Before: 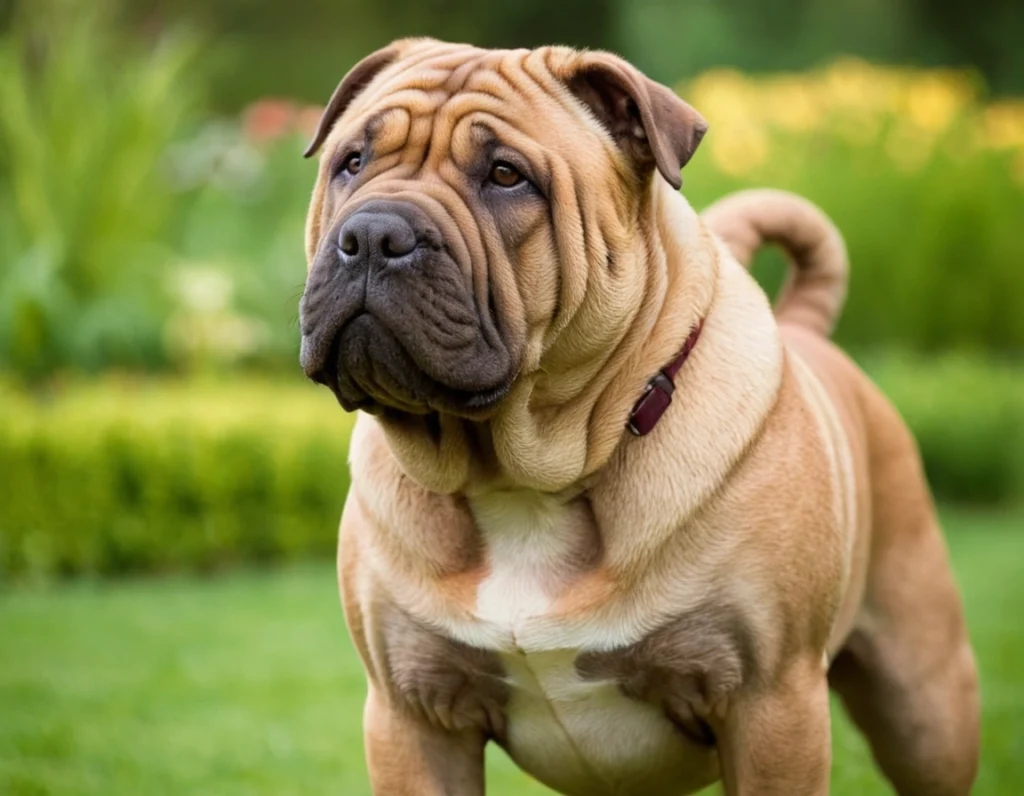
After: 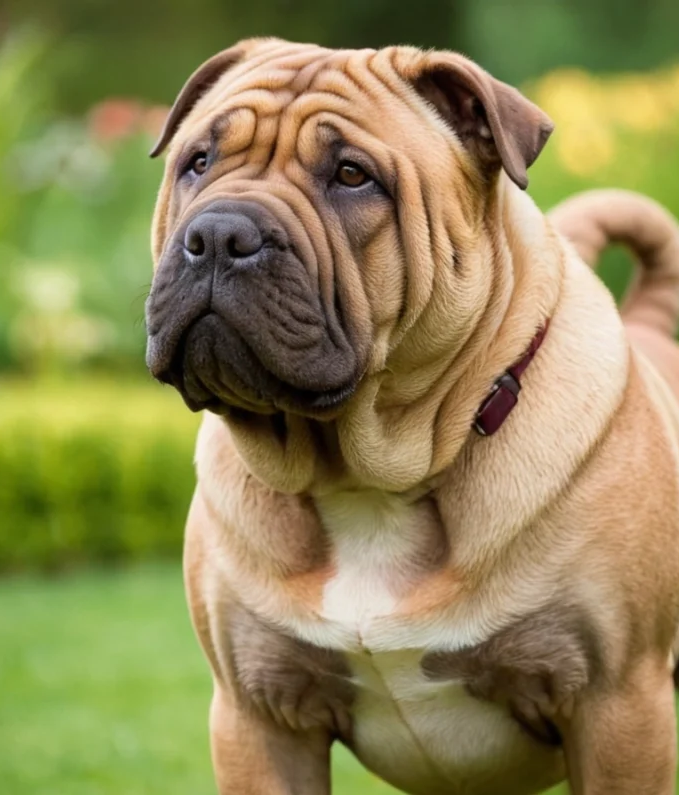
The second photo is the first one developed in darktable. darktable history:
crop and rotate: left 15.066%, right 18.563%
